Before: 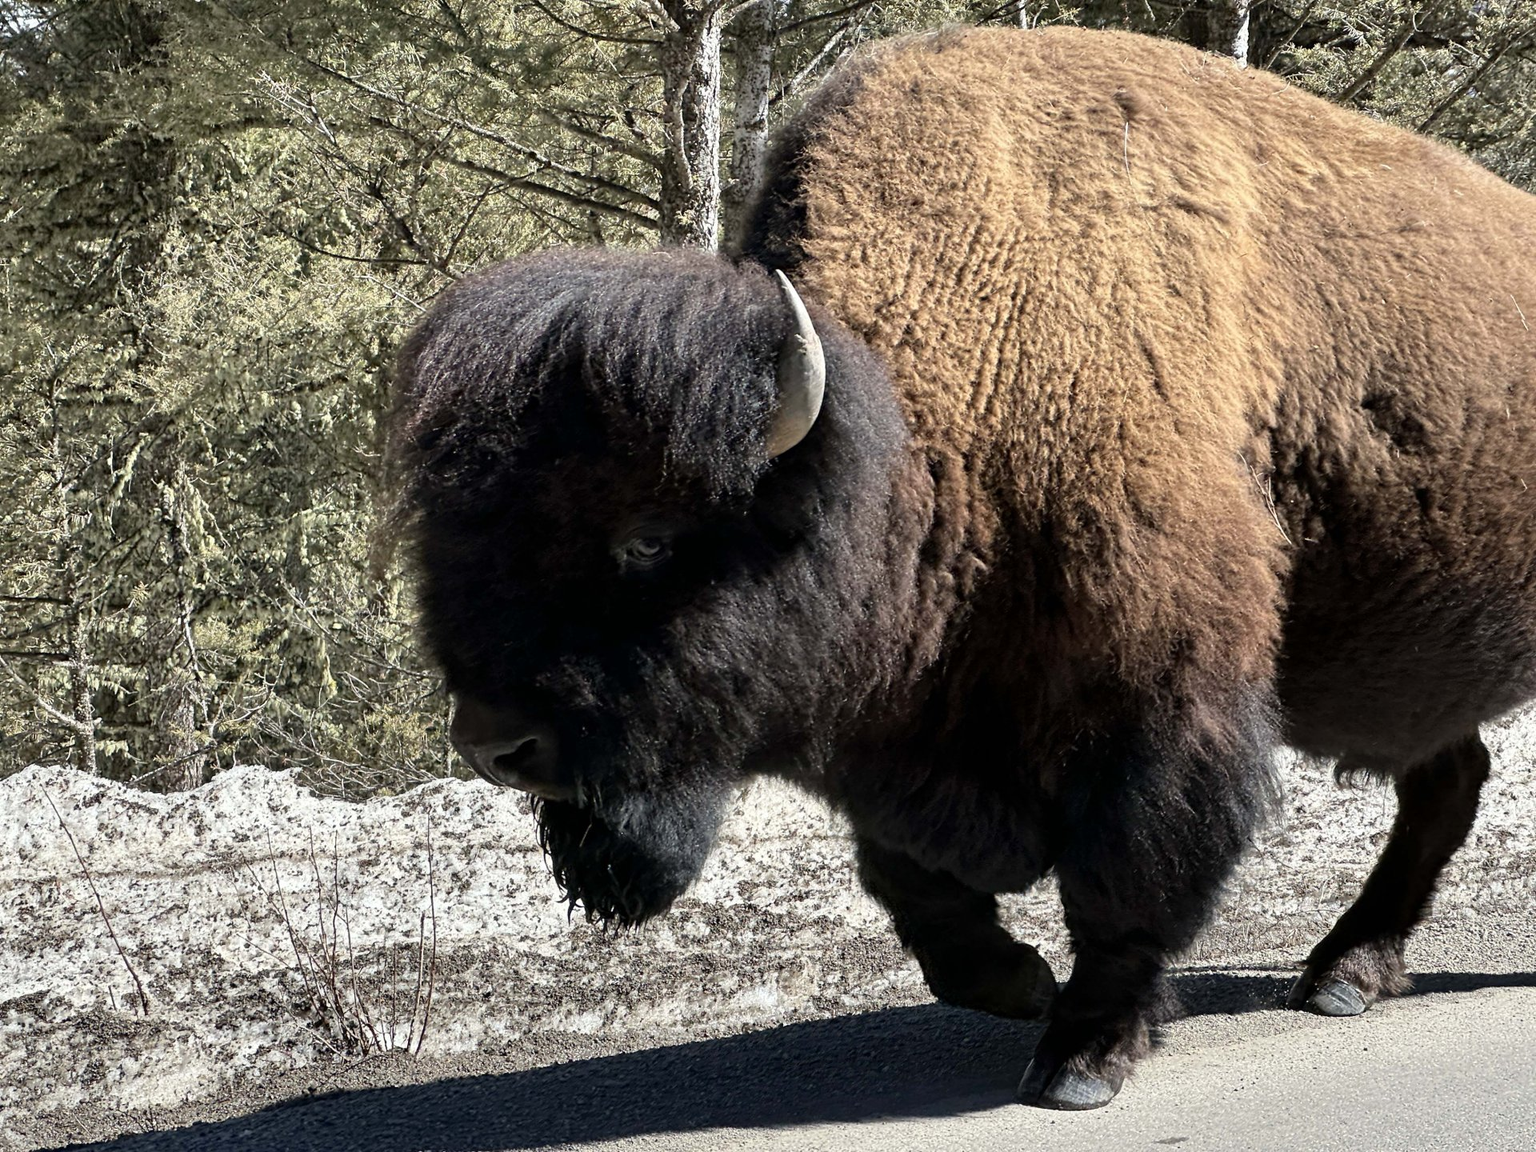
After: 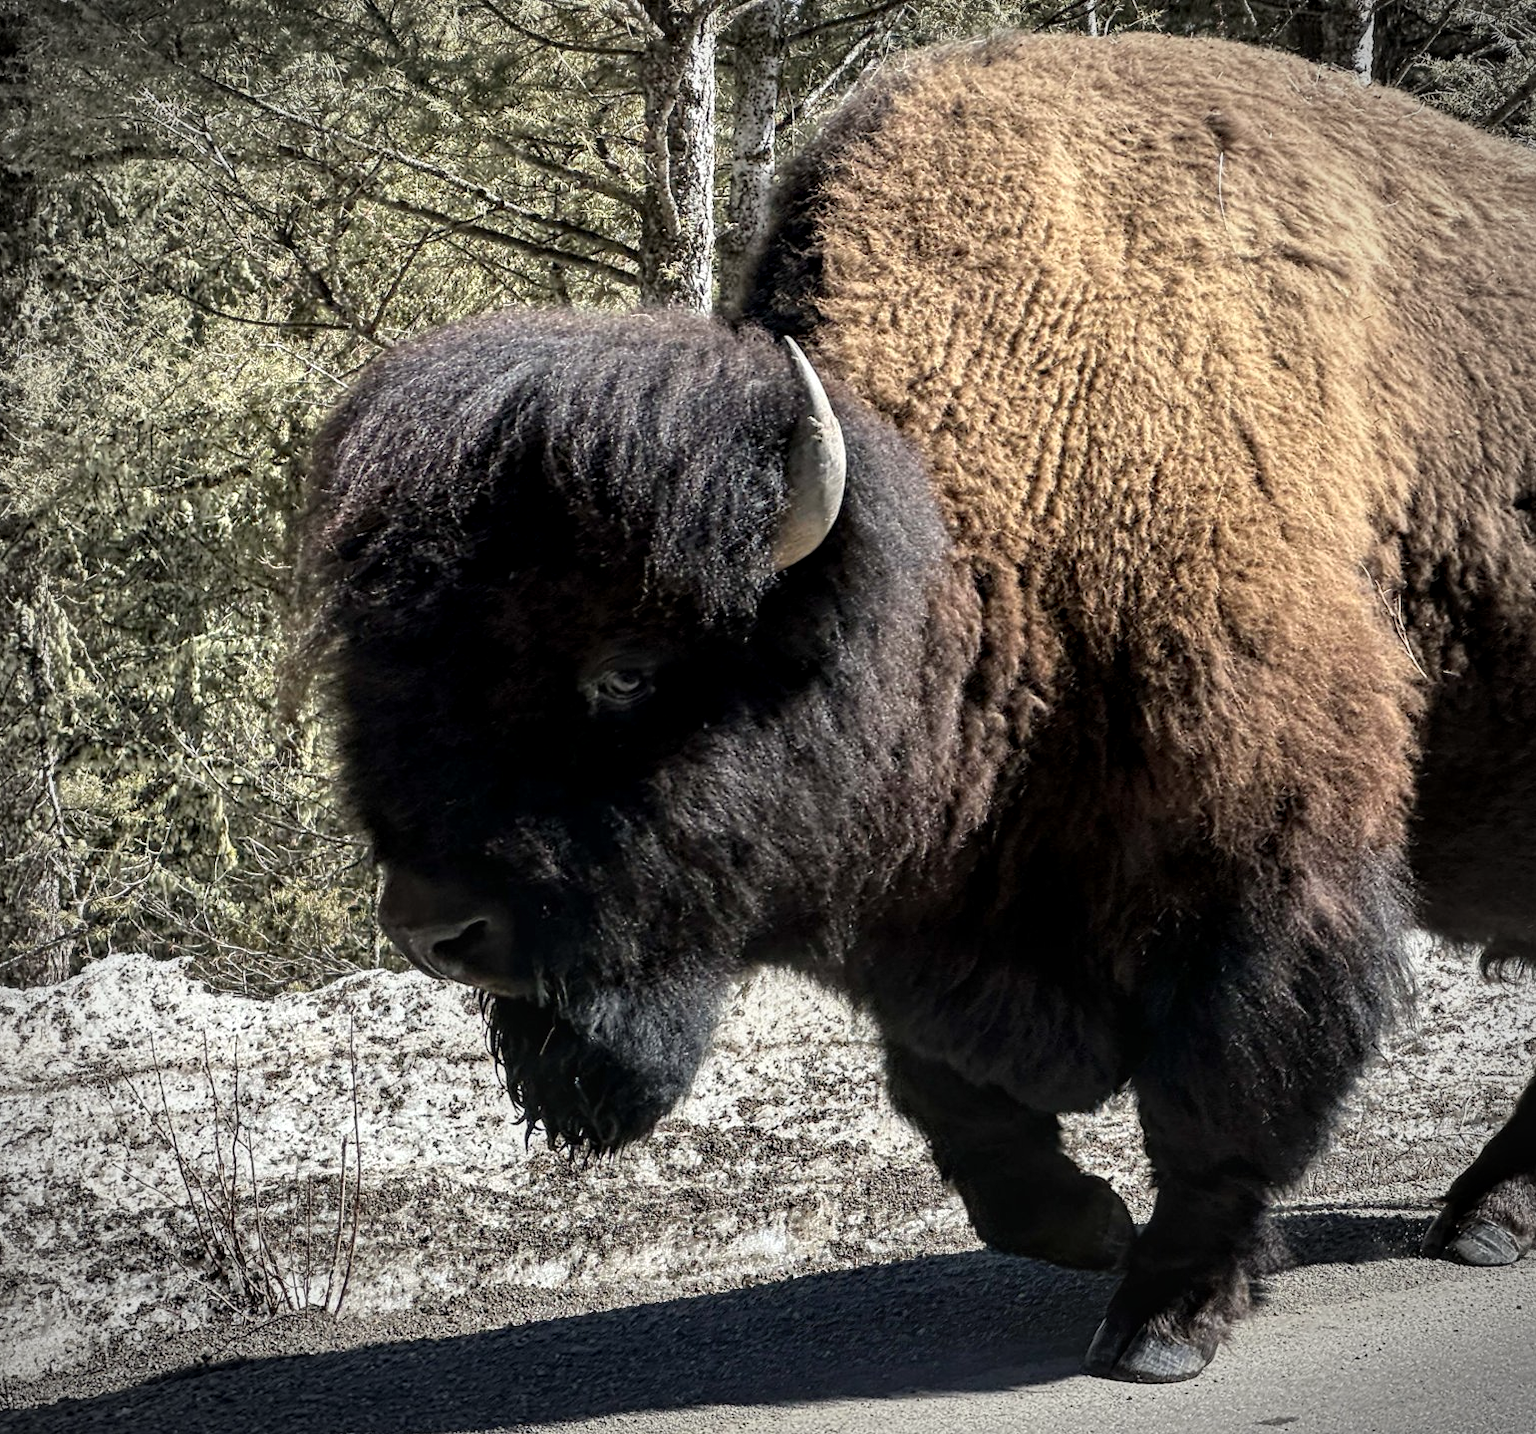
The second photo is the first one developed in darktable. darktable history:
vignetting: on, module defaults
local contrast: detail 130%
crop and rotate: left 9.533%, right 10.162%
